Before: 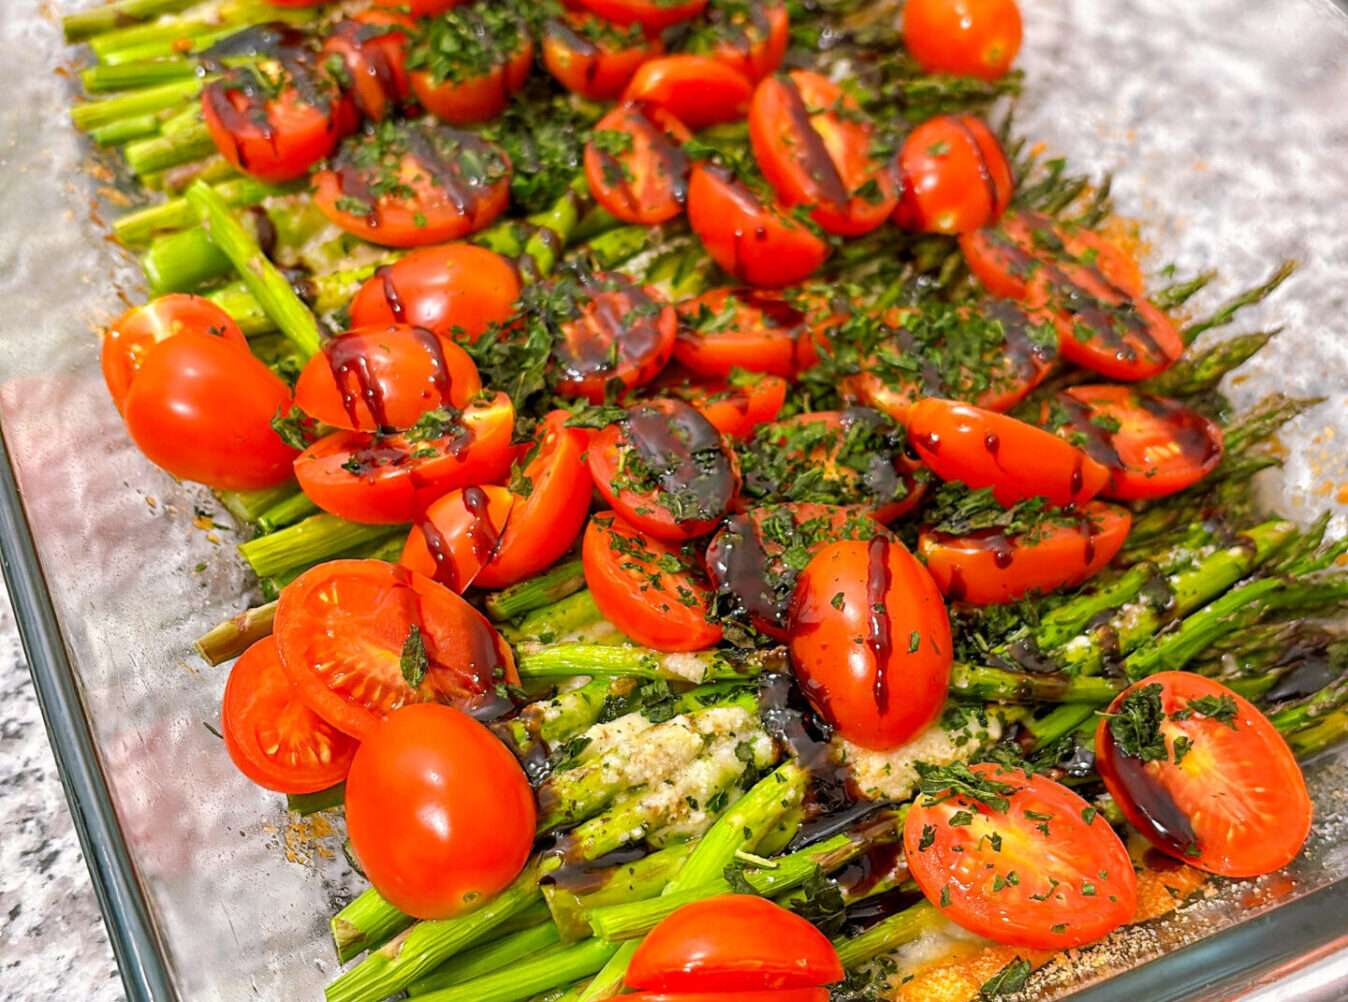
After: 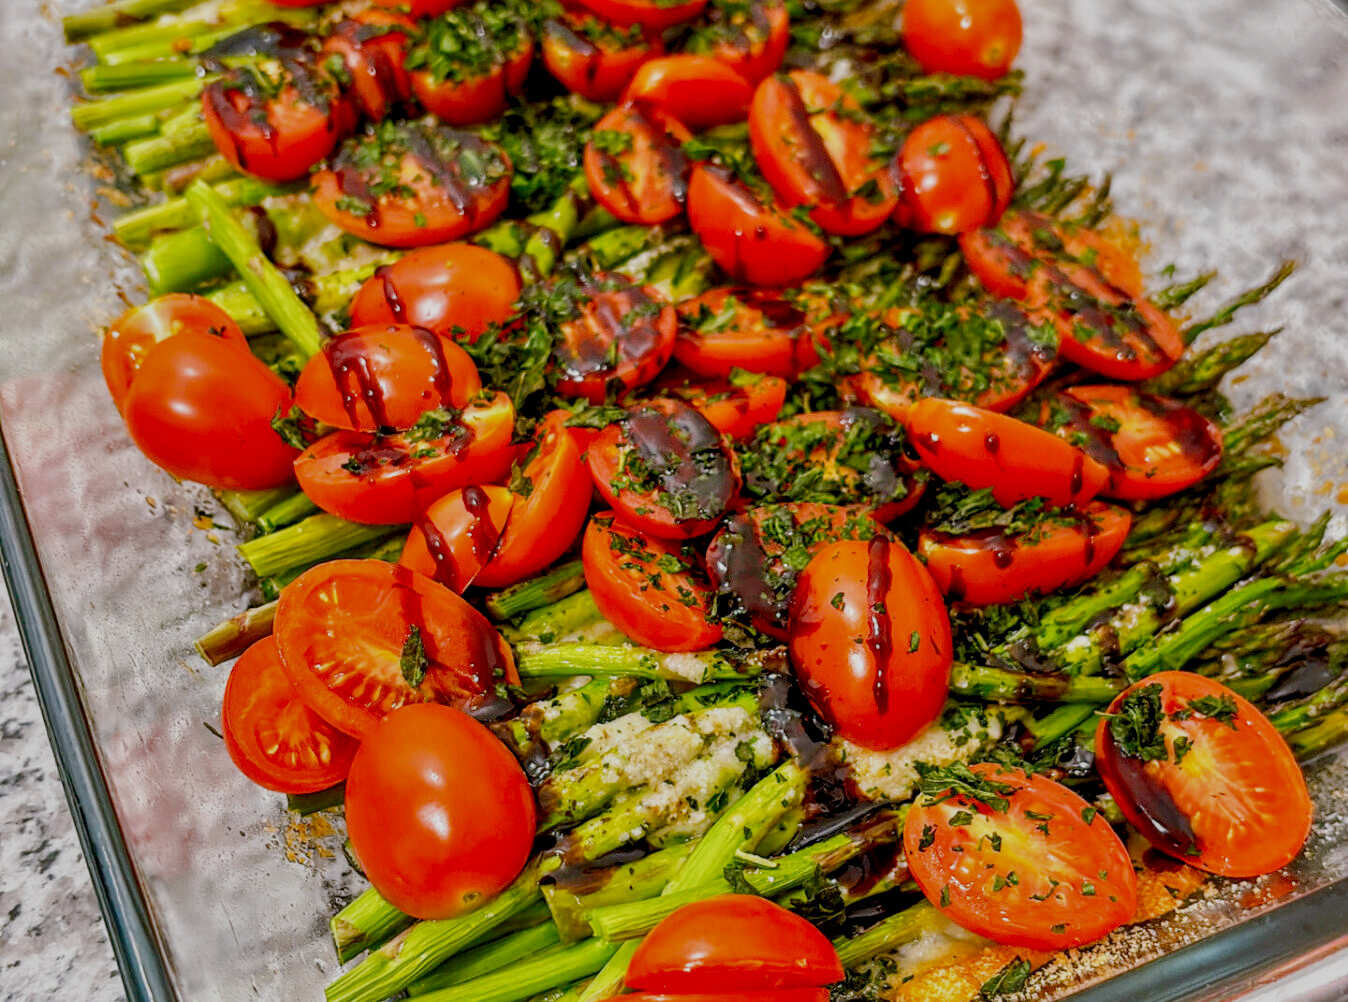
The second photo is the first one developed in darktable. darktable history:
local contrast: detail 130%
tone equalizer: -8 EV 1 EV, -7 EV 1 EV, -6 EV 1 EV, -5 EV 1 EV, -4 EV 1 EV, -3 EV 0.75 EV, -2 EV 0.5 EV, -1 EV 0.25 EV
filmic rgb: middle gray luminance 29%, black relative exposure -10.3 EV, white relative exposure 5.5 EV, threshold 6 EV, target black luminance 0%, hardness 3.95, latitude 2.04%, contrast 1.132, highlights saturation mix 5%, shadows ↔ highlights balance 15.11%, preserve chrominance no, color science v3 (2019), use custom middle-gray values true, iterations of high-quality reconstruction 0, enable highlight reconstruction true
